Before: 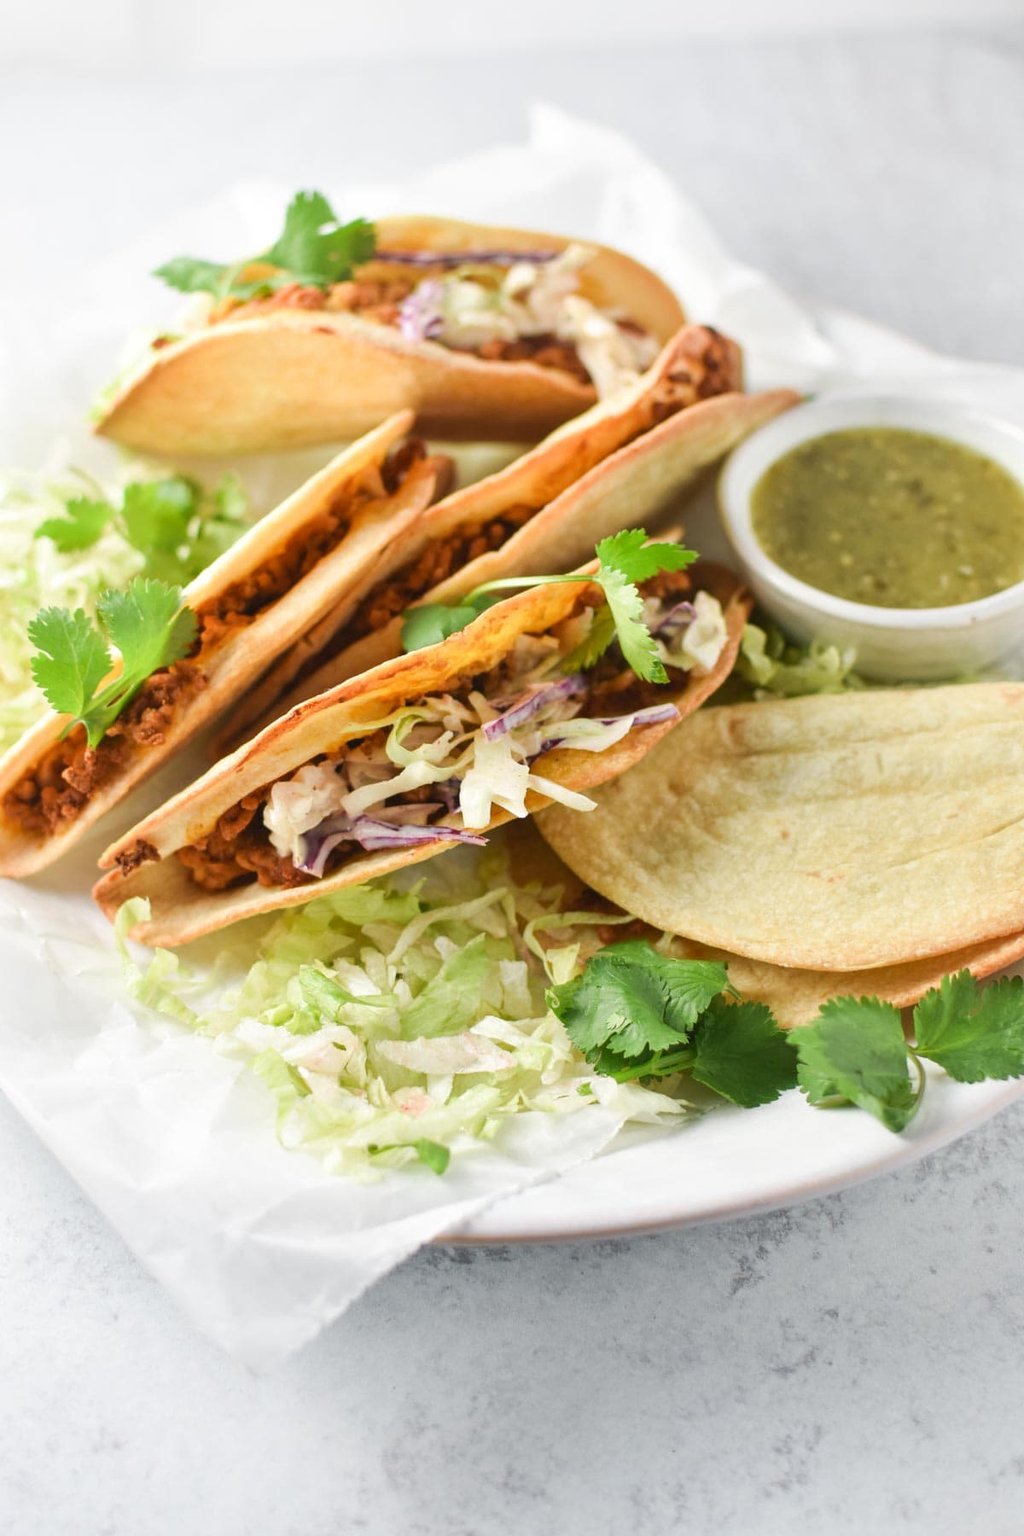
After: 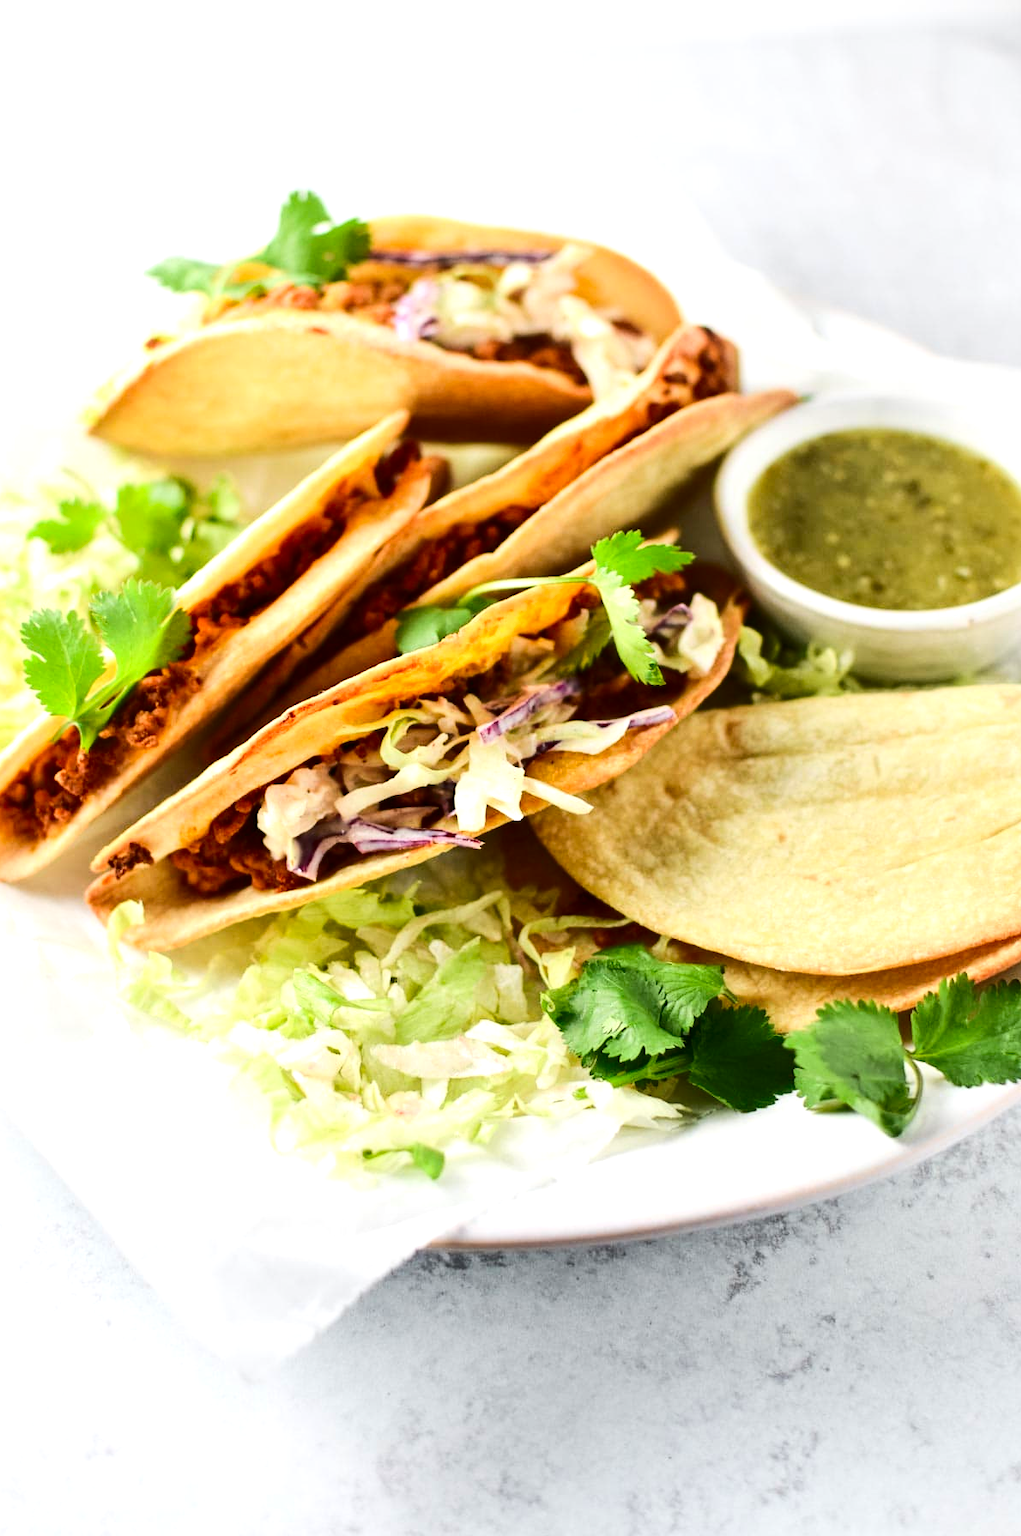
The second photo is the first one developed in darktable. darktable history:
tone equalizer: -8 EV -0.418 EV, -7 EV -0.424 EV, -6 EV -0.308 EV, -5 EV -0.234 EV, -3 EV 0.2 EV, -2 EV 0.304 EV, -1 EV 0.375 EV, +0 EV 0.425 EV, edges refinement/feathering 500, mask exposure compensation -1.57 EV, preserve details no
contrast brightness saturation: contrast 0.213, brightness -0.1, saturation 0.212
color correction: highlights b* 0.021
crop and rotate: left 0.792%, top 0.13%, bottom 0.392%
